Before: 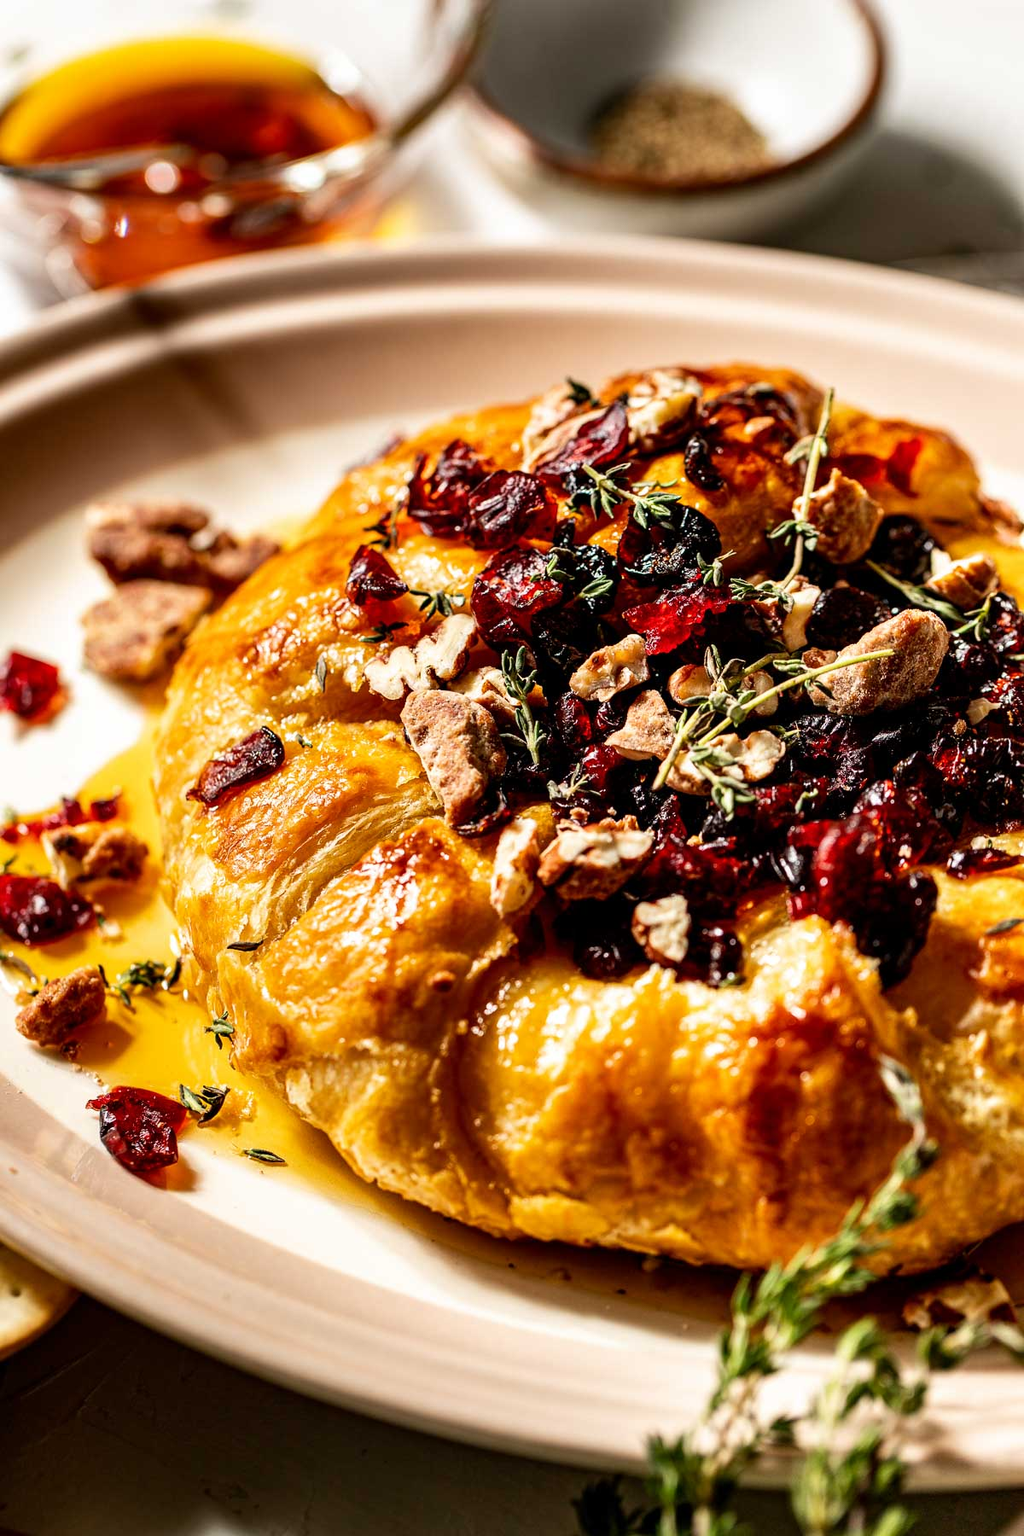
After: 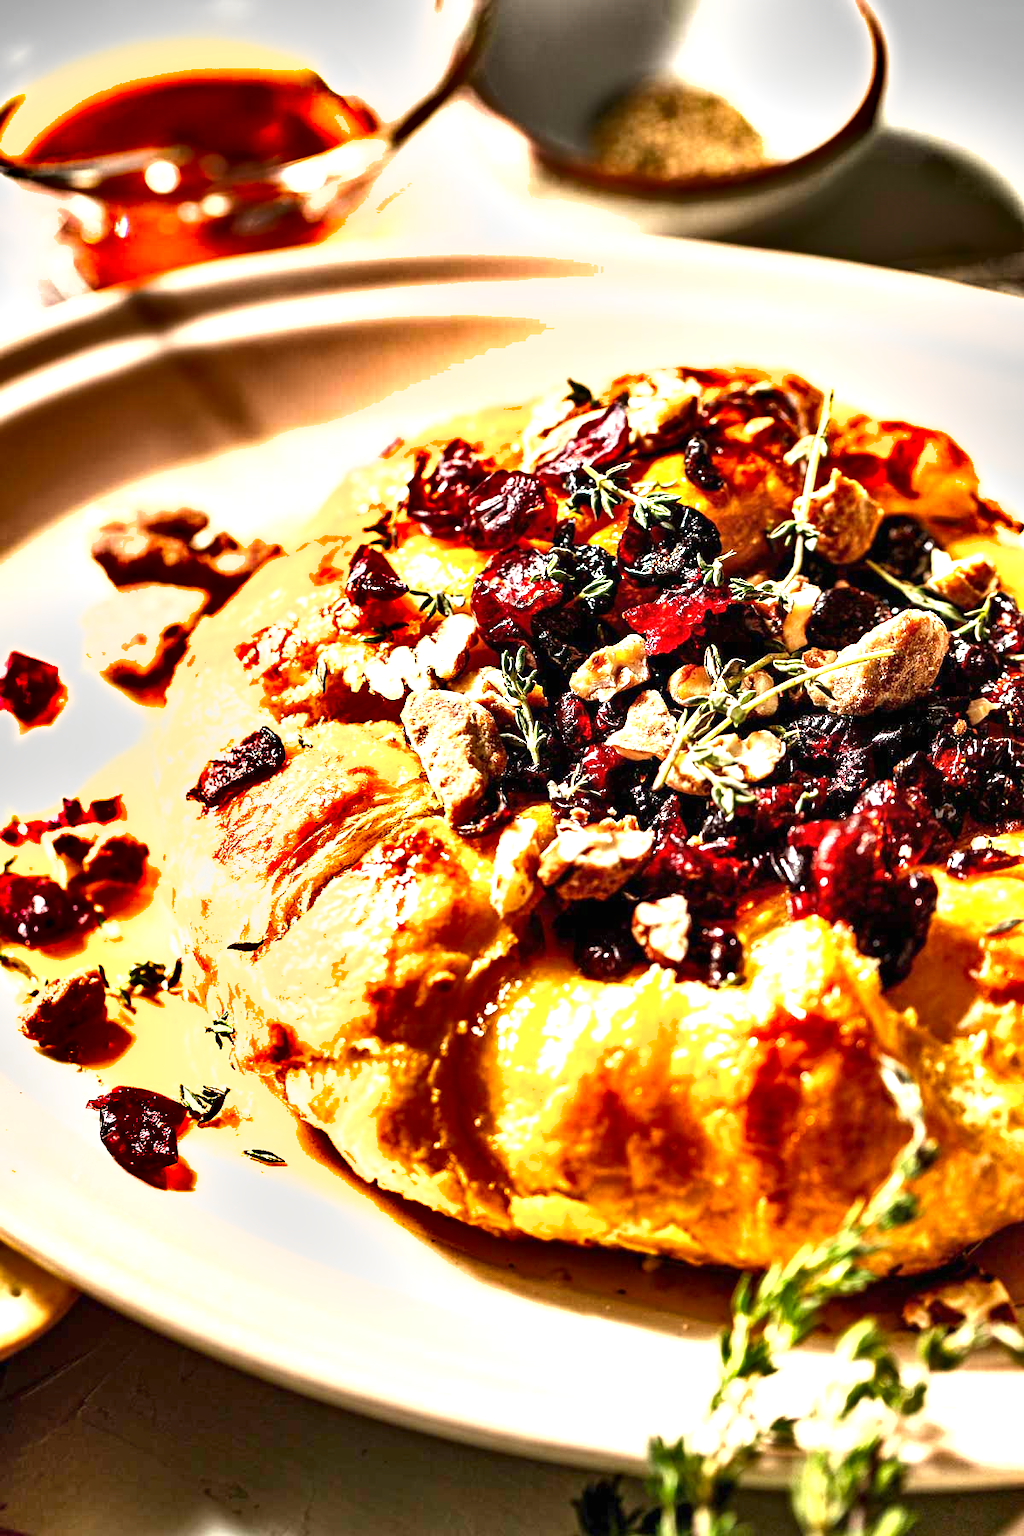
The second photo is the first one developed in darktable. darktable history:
shadows and highlights: shadows 60.47, soften with gaussian
exposure: black level correction 0, exposure 1.448 EV, compensate highlight preservation false
